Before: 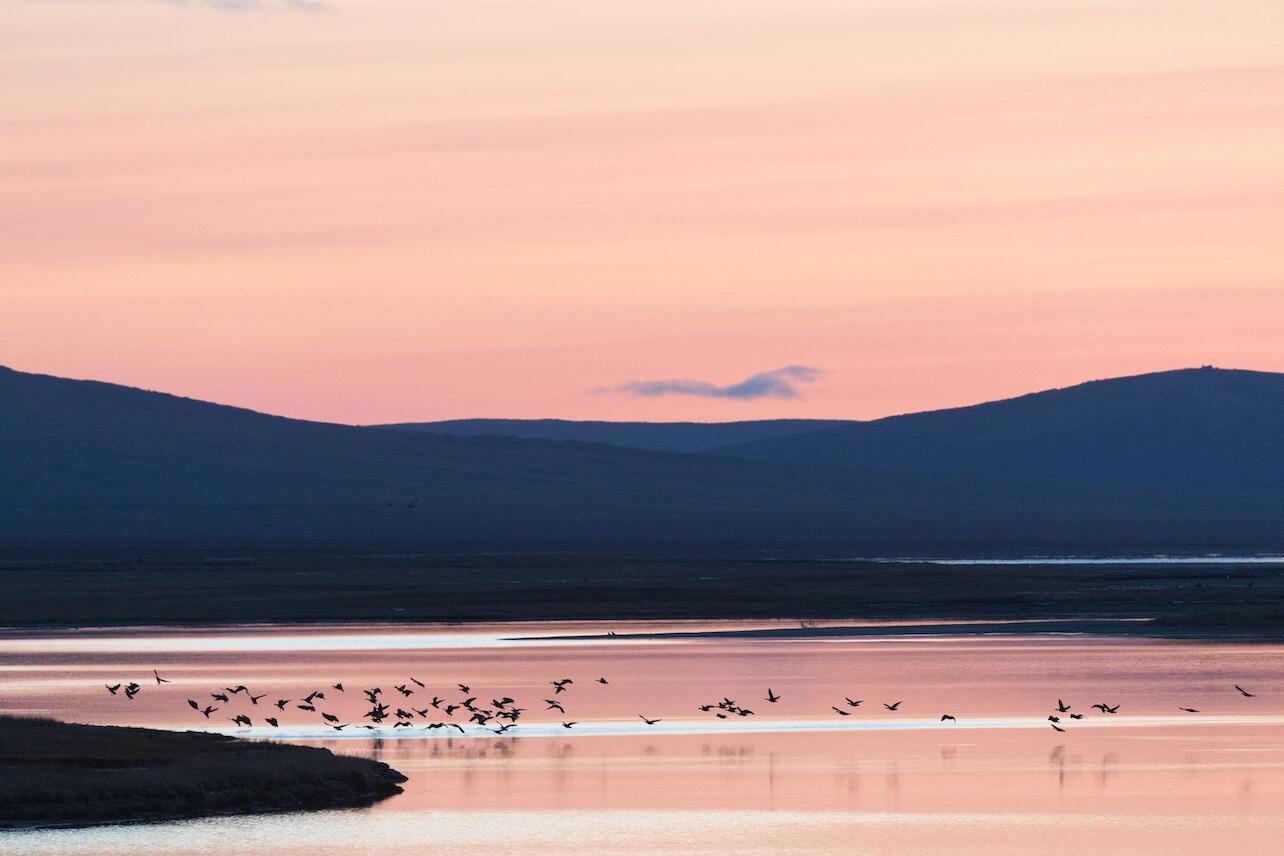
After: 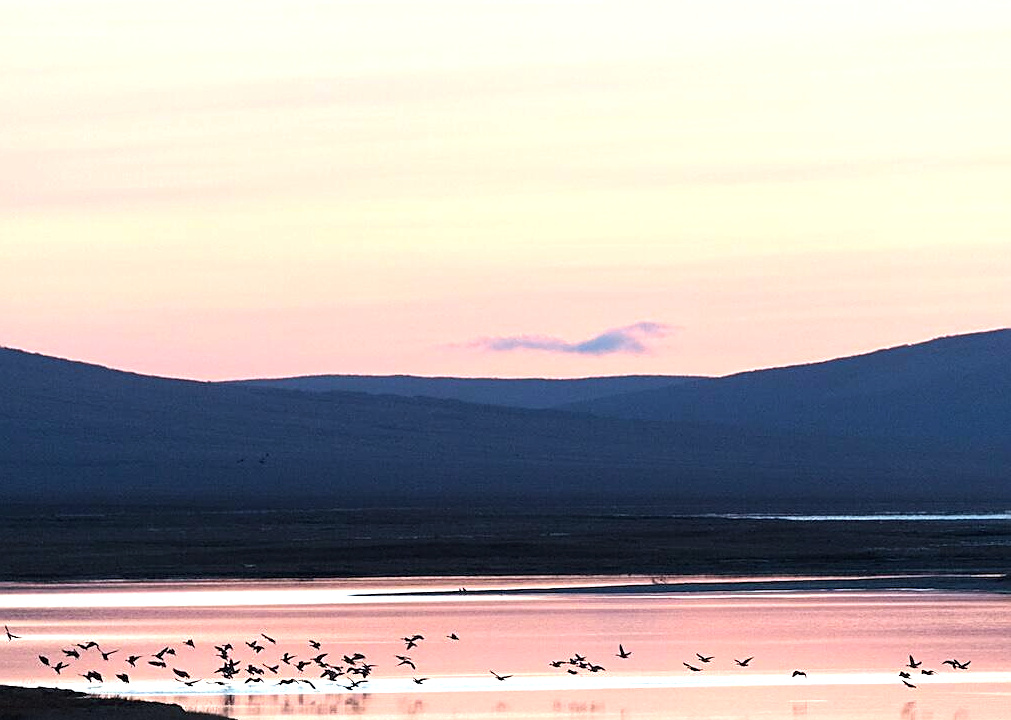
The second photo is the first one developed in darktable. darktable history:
sharpen: on, module defaults
crop: left 11.668%, top 5.174%, right 9.593%, bottom 10.705%
tone equalizer: -8 EV -0.716 EV, -7 EV -0.685 EV, -6 EV -0.613 EV, -5 EV -0.391 EV, -3 EV 0.391 EV, -2 EV 0.6 EV, -1 EV 0.681 EV, +0 EV 0.735 EV
